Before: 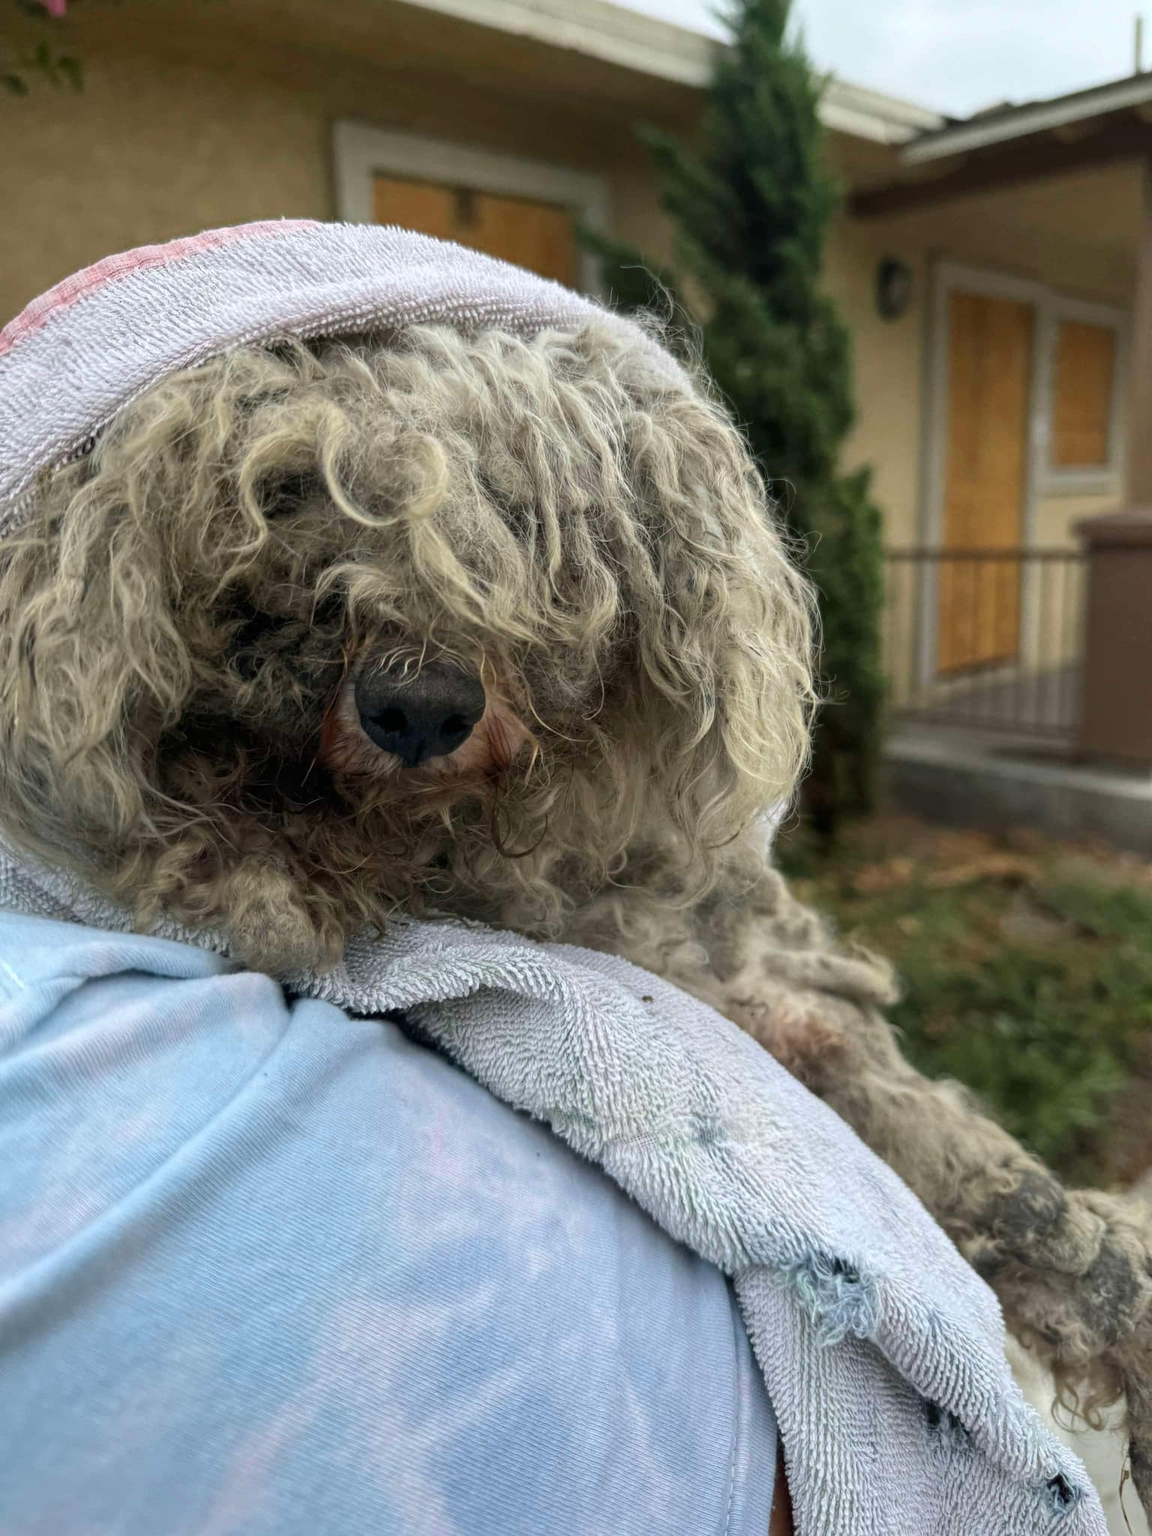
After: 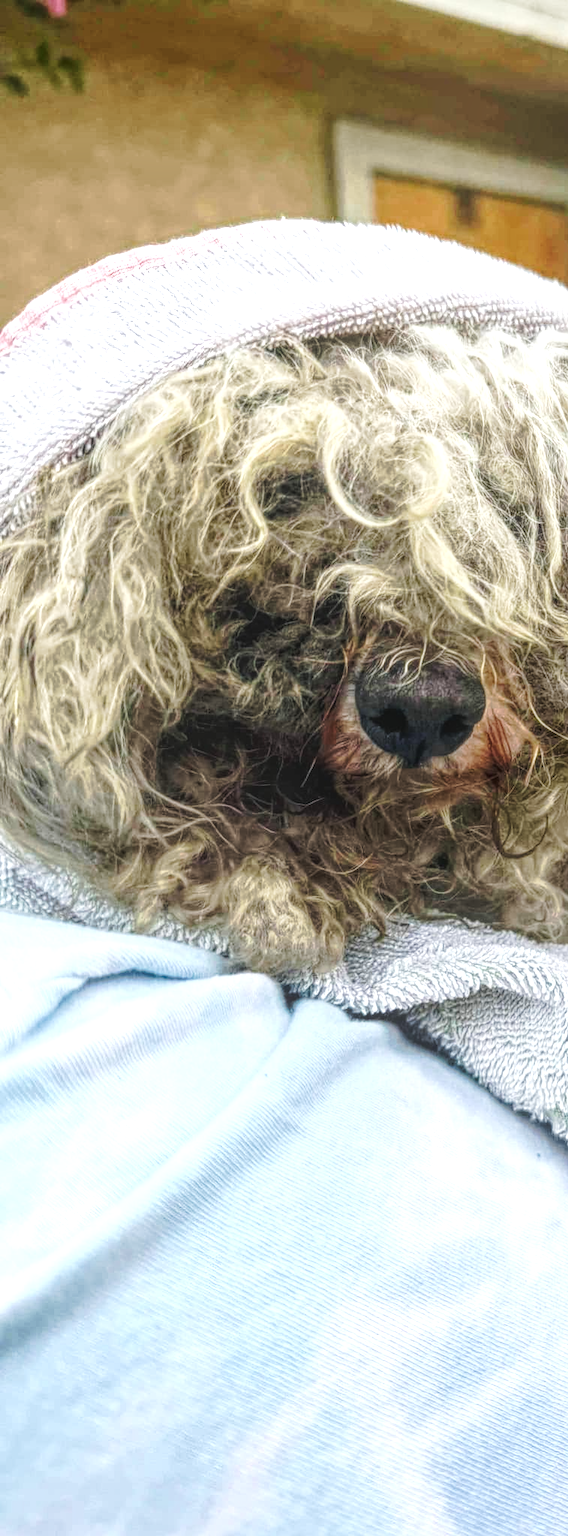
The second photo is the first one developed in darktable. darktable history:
exposure: black level correction 0, exposure 0.934 EV, compensate exposure bias true, compensate highlight preservation false
tone curve: curves: ch0 [(0, 0) (0.234, 0.191) (0.48, 0.534) (0.608, 0.667) (0.725, 0.809) (0.864, 0.922) (1, 1)]; ch1 [(0, 0) (0.453, 0.43) (0.5, 0.5) (0.615, 0.649) (1, 1)]; ch2 [(0, 0) (0.5, 0.5) (0.586, 0.617) (1, 1)], preserve colors none
local contrast: highlights 66%, shadows 32%, detail 166%, midtone range 0.2
crop and rotate: left 0.048%, top 0%, right 50.65%
